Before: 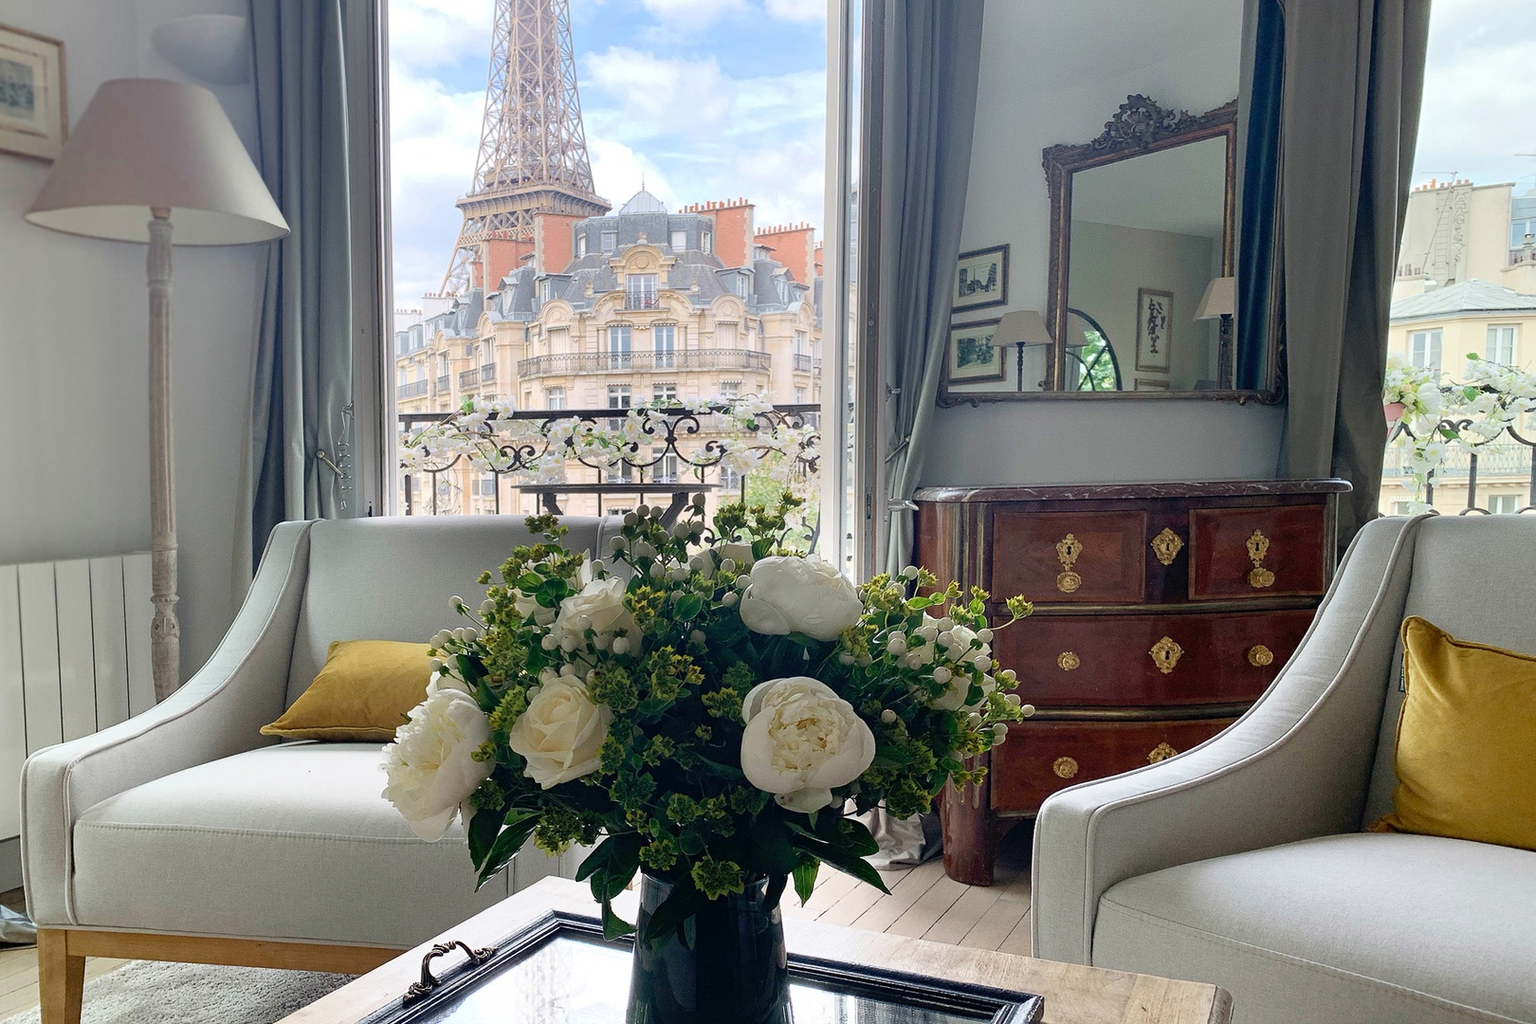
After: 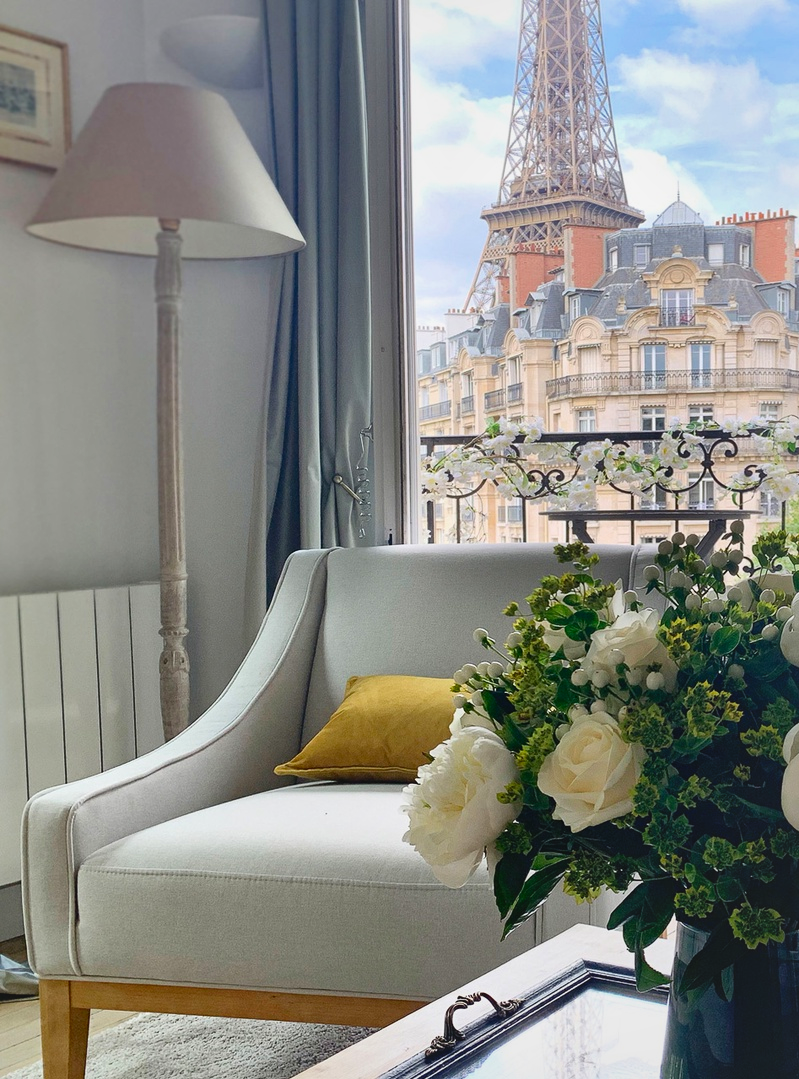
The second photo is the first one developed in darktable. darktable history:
local contrast: mode bilateral grid, contrast 50, coarseness 50, detail 150%, midtone range 0.2
contrast brightness saturation: contrast -0.183, saturation 0.189
crop and rotate: left 0.019%, top 0%, right 50.606%
